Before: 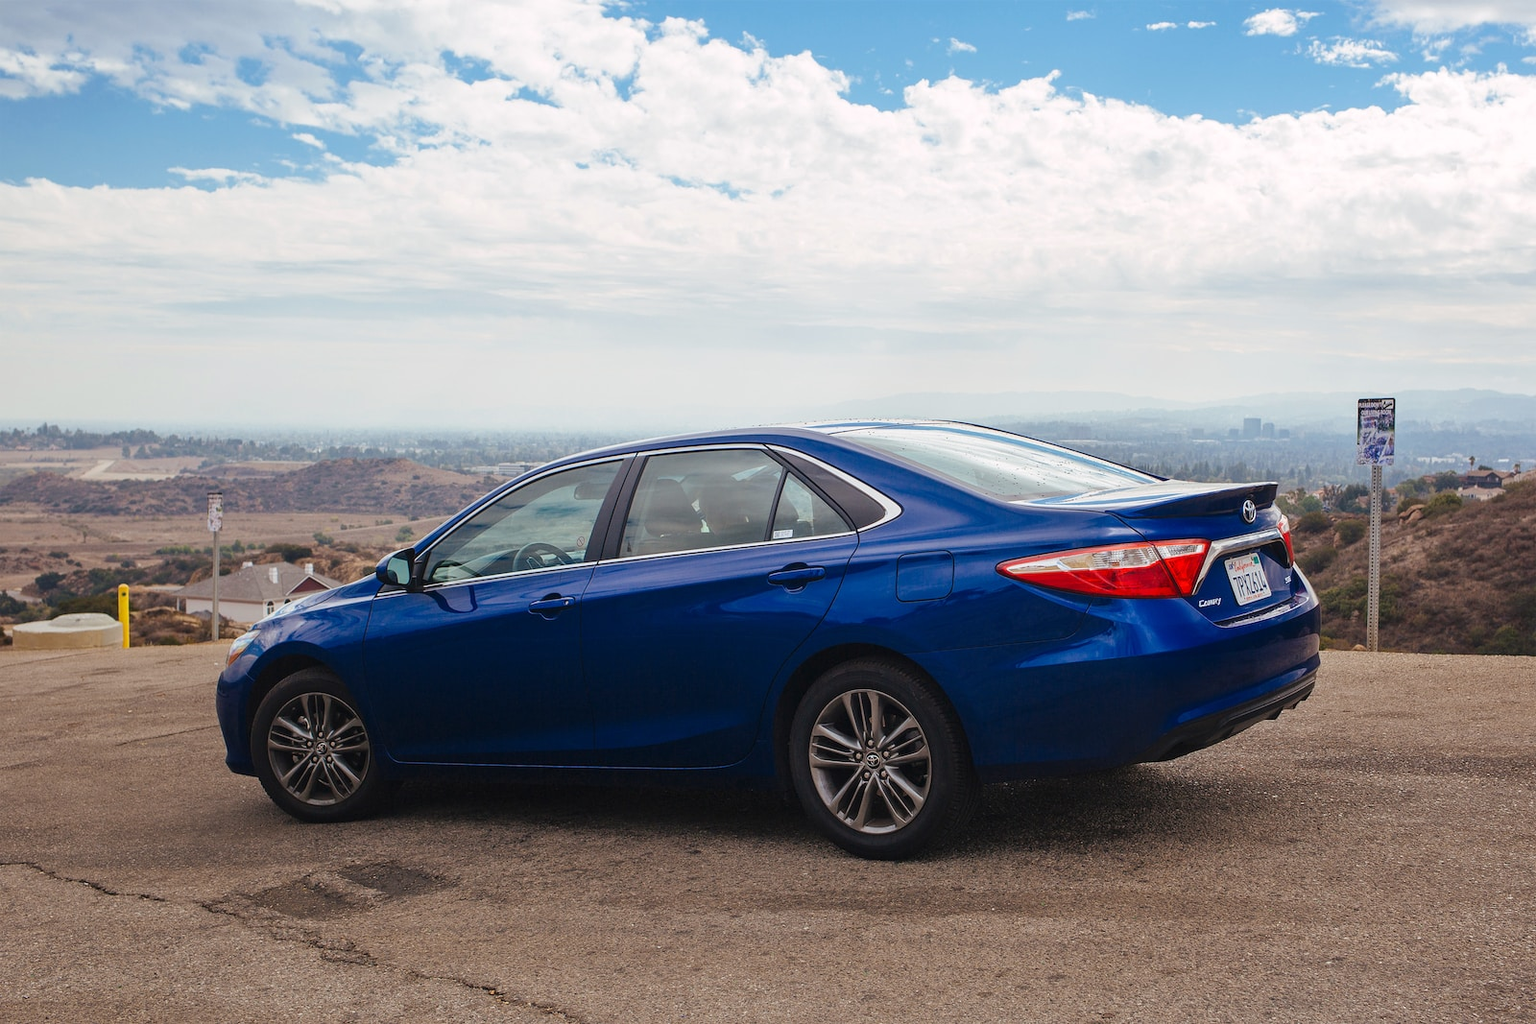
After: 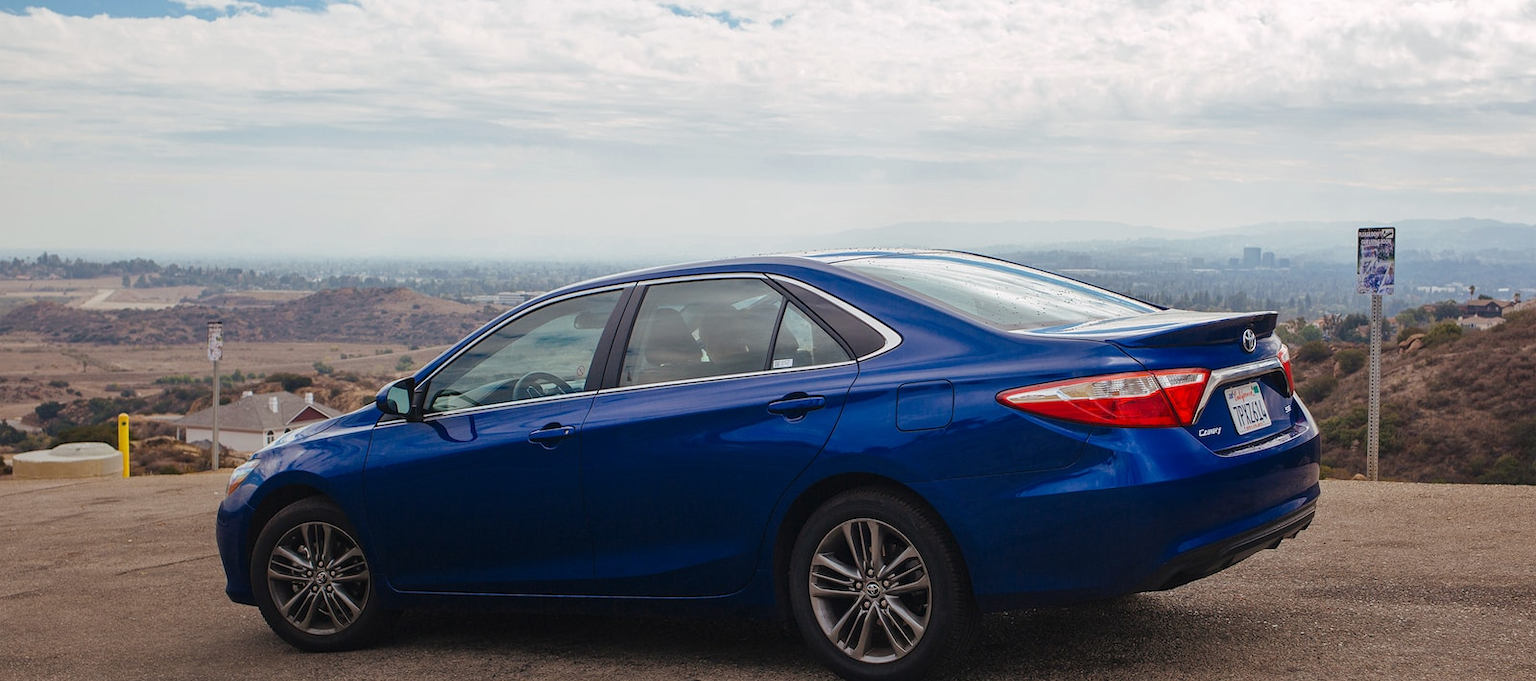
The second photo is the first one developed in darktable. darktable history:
crop: top 16.727%, bottom 16.727%
base curve: curves: ch0 [(0, 0) (0.74, 0.67) (1, 1)]
